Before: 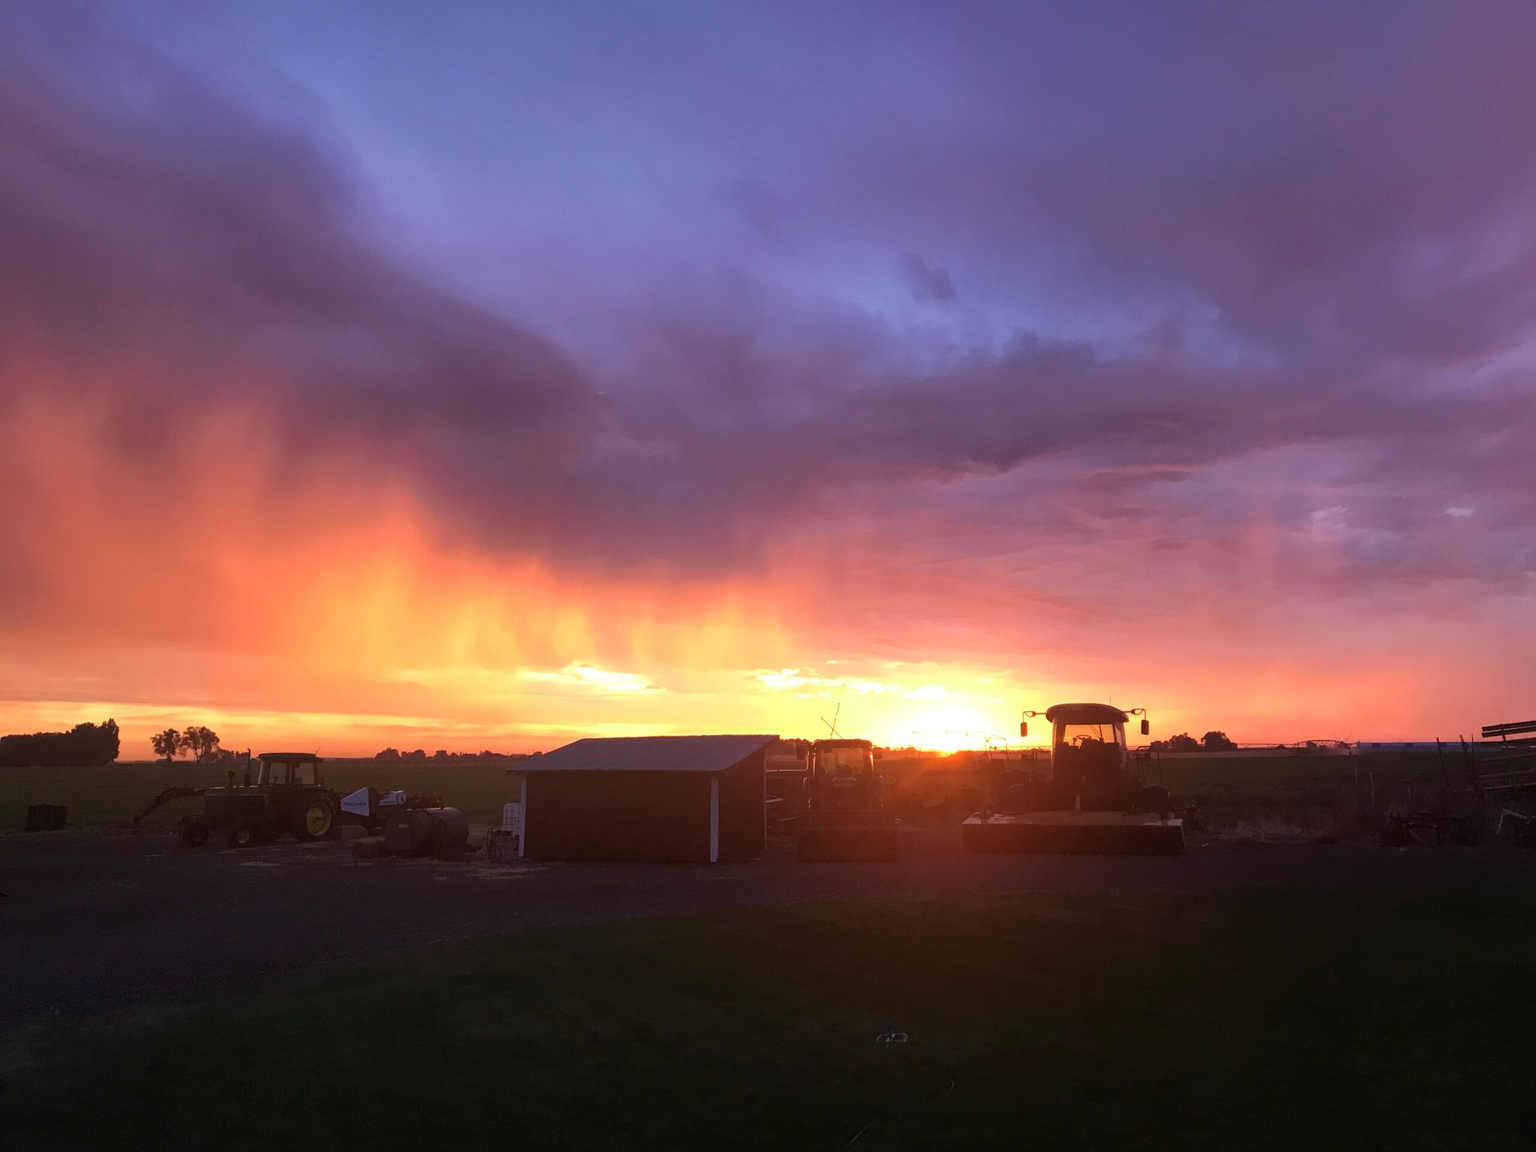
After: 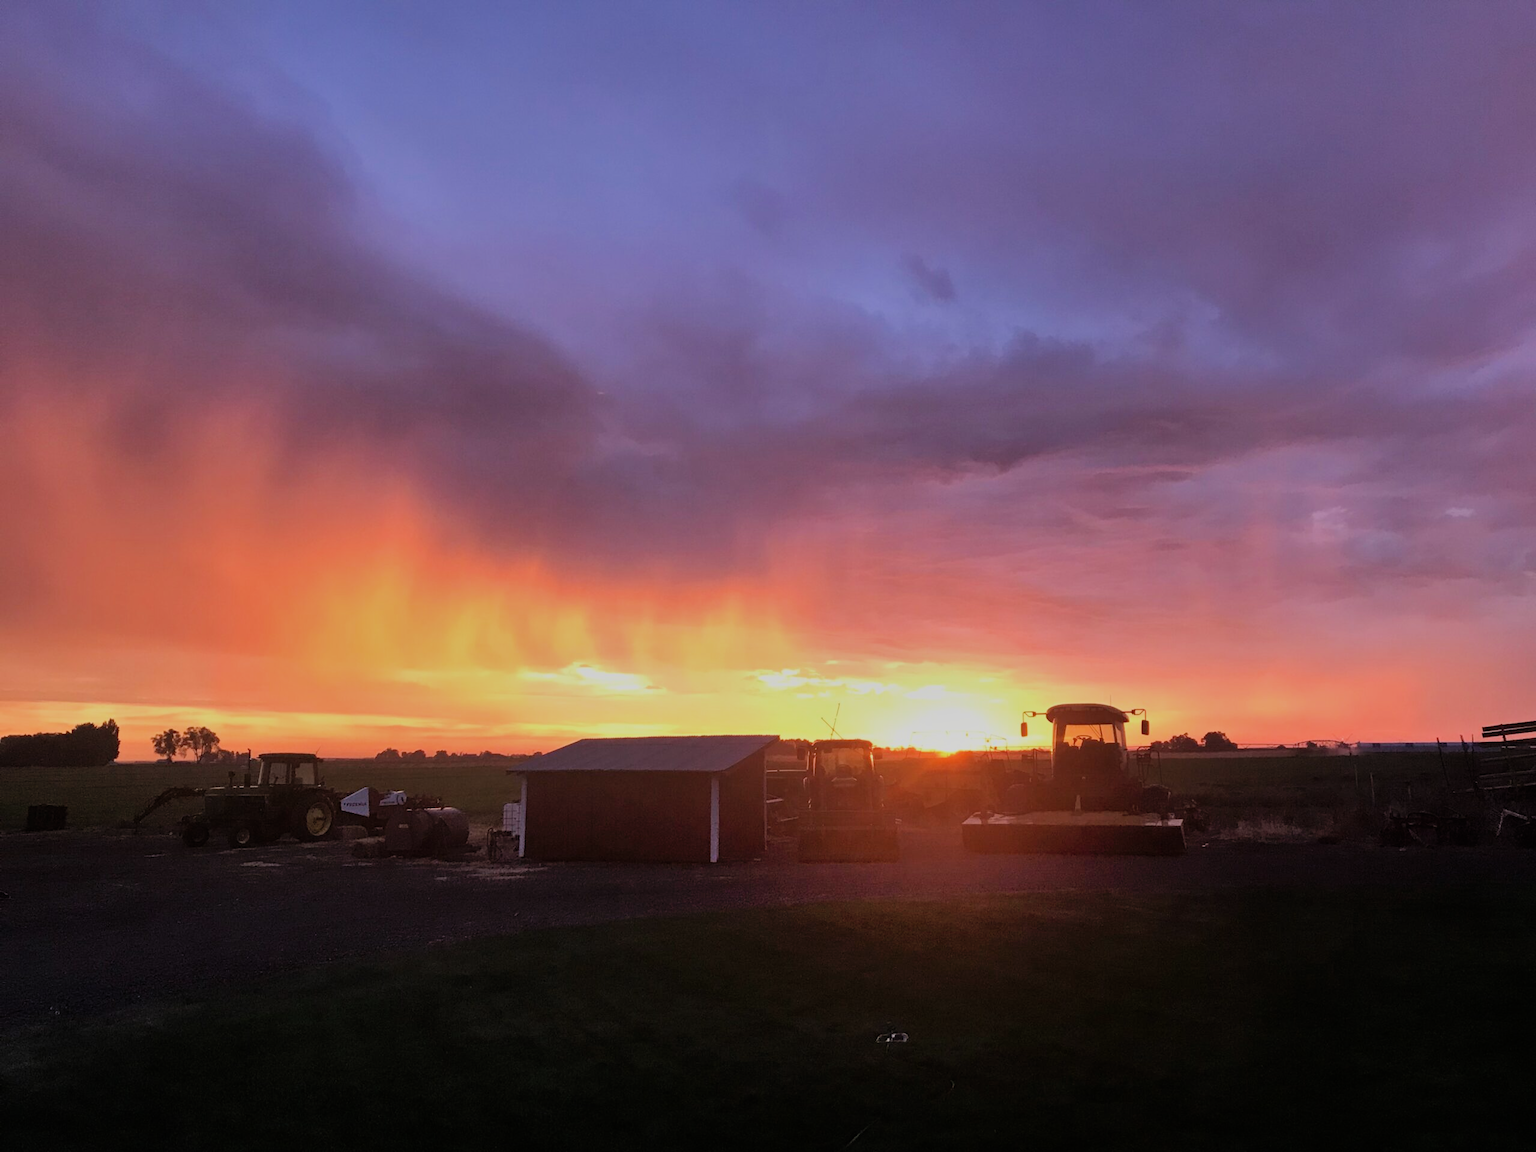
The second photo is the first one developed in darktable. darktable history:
shadows and highlights: soften with gaussian
filmic rgb: black relative exposure -7.65 EV, white relative exposure 4.56 EV, hardness 3.61, color science v6 (2022)
